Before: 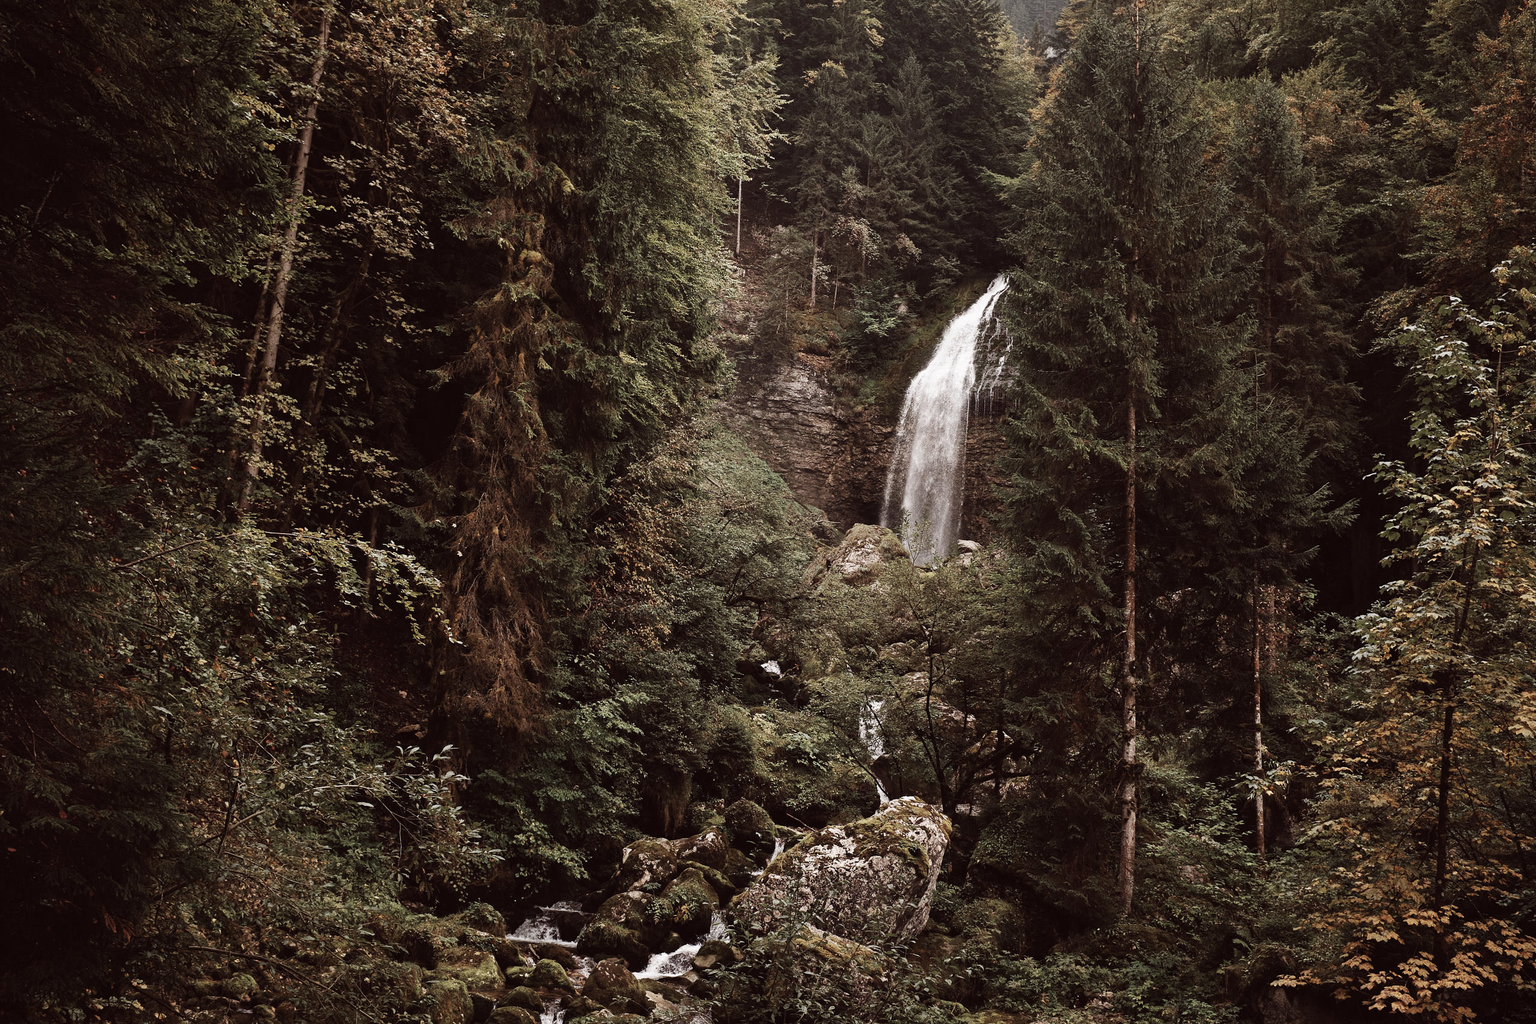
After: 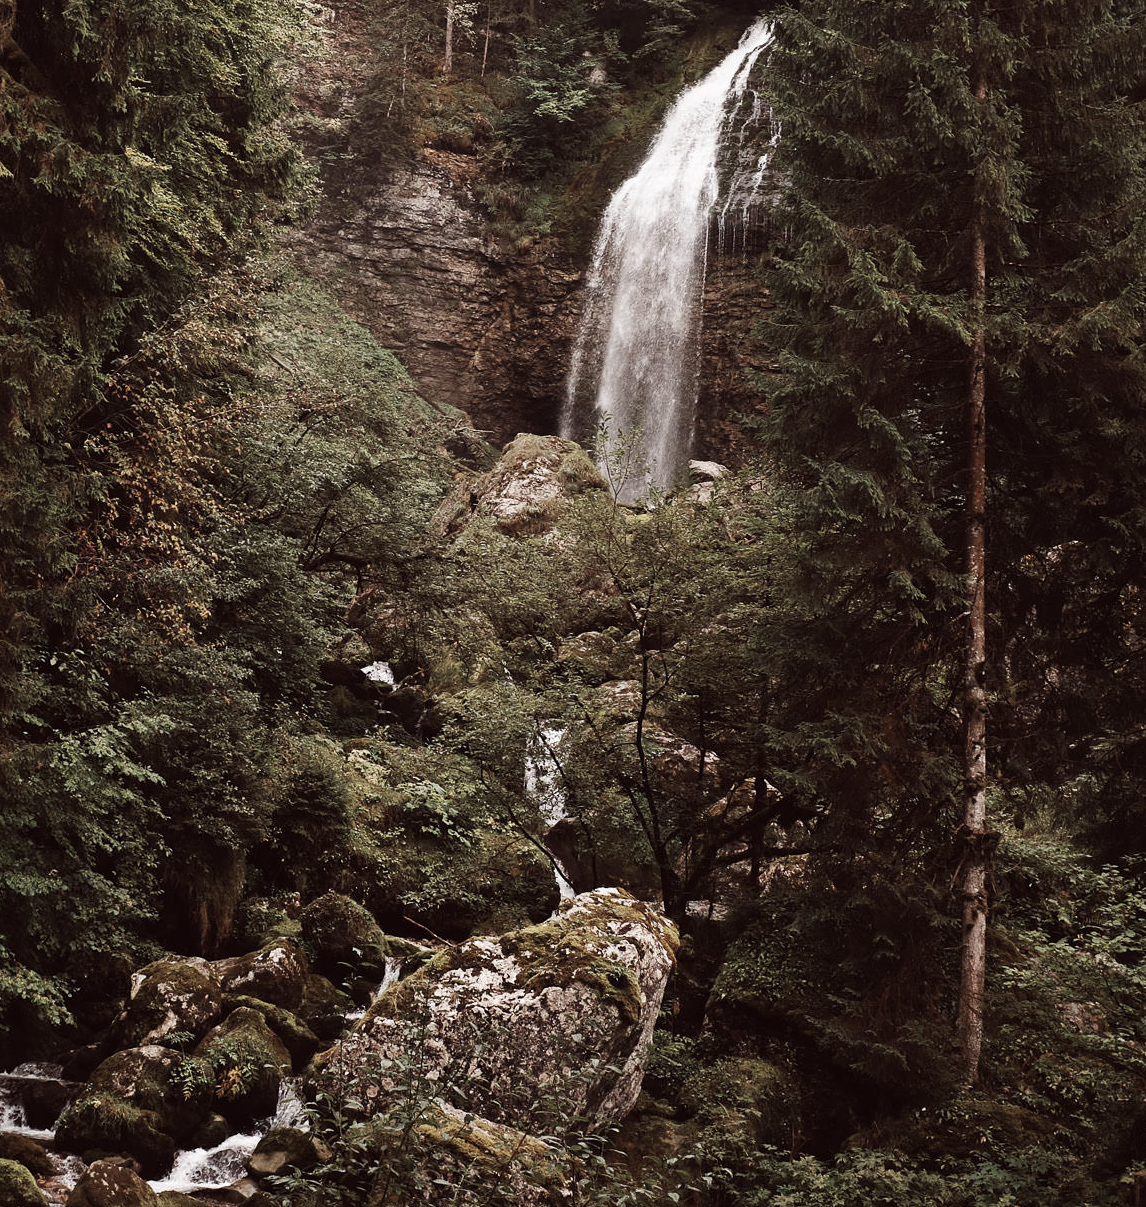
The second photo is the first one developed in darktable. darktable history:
crop: left 35.438%, top 25.774%, right 19.76%, bottom 3.431%
